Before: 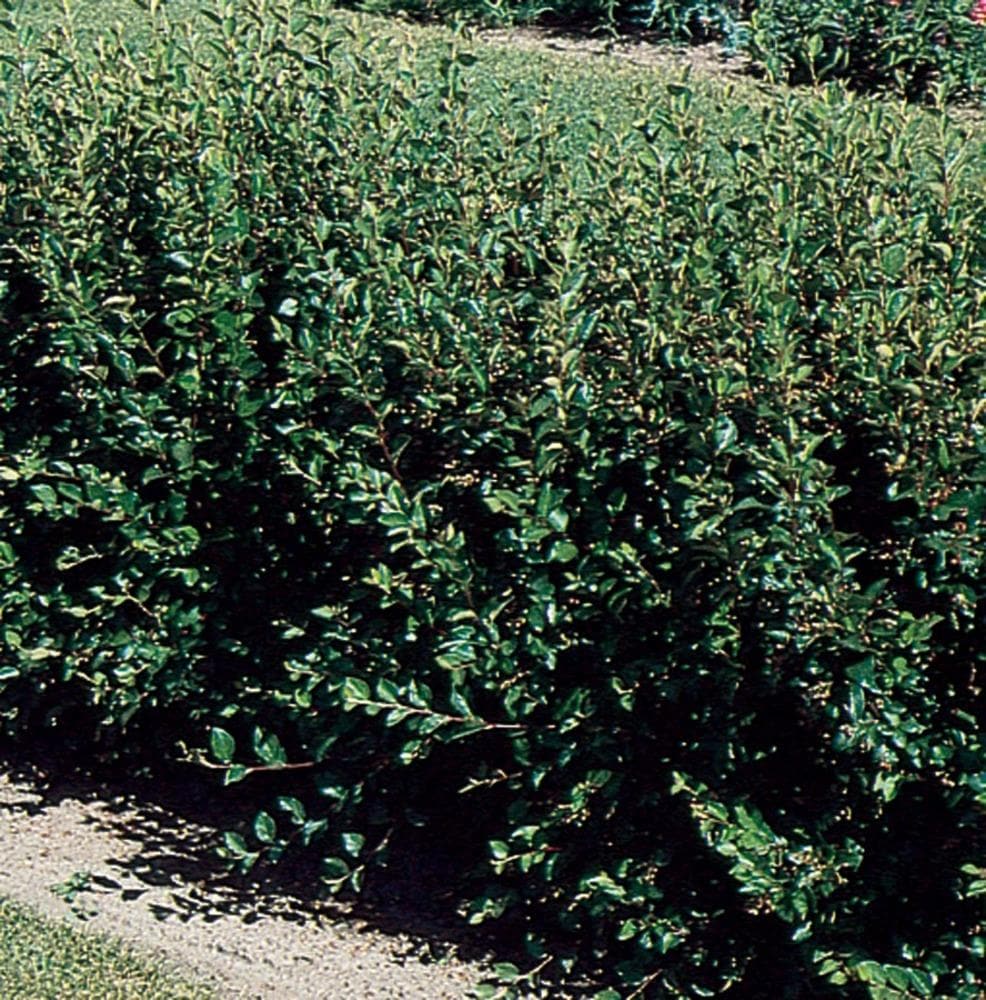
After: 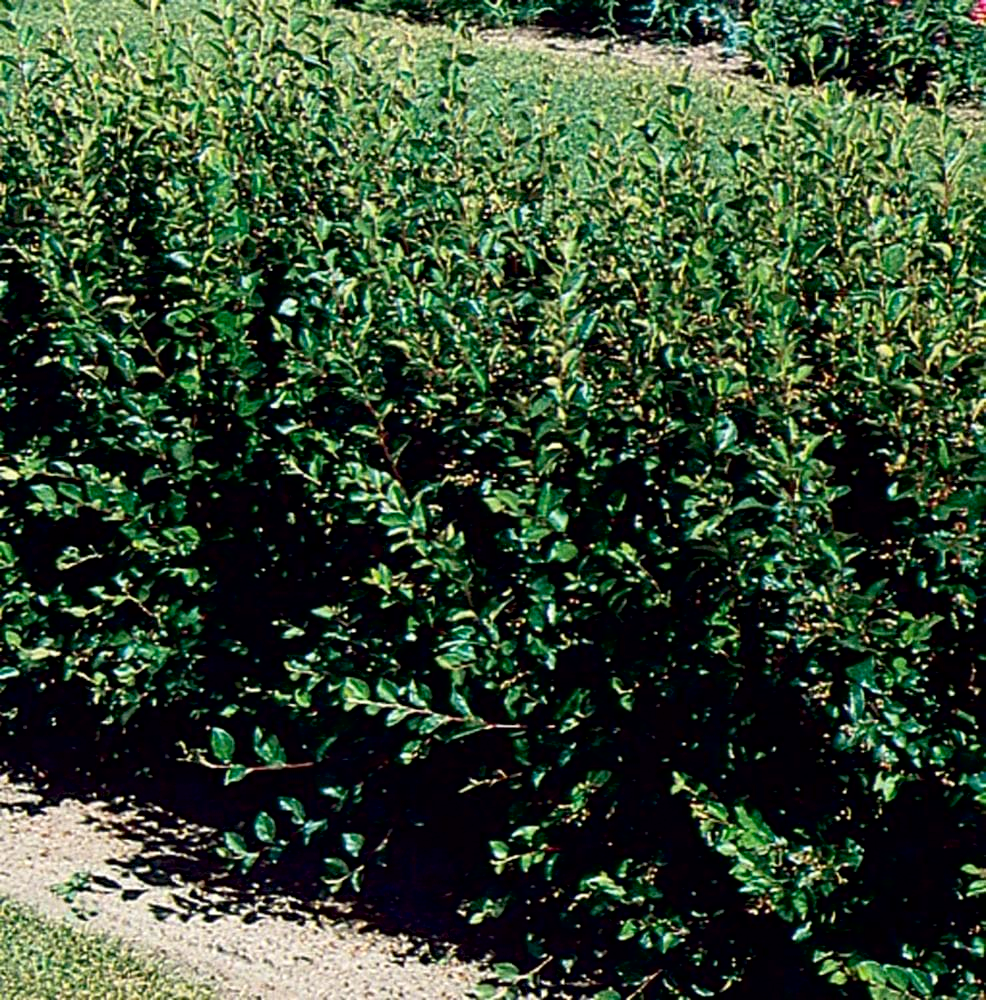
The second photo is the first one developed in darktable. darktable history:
contrast brightness saturation: contrast 0.09, saturation 0.28
exposure: black level correction 0.009, exposure 0.119 EV, compensate highlight preservation false
